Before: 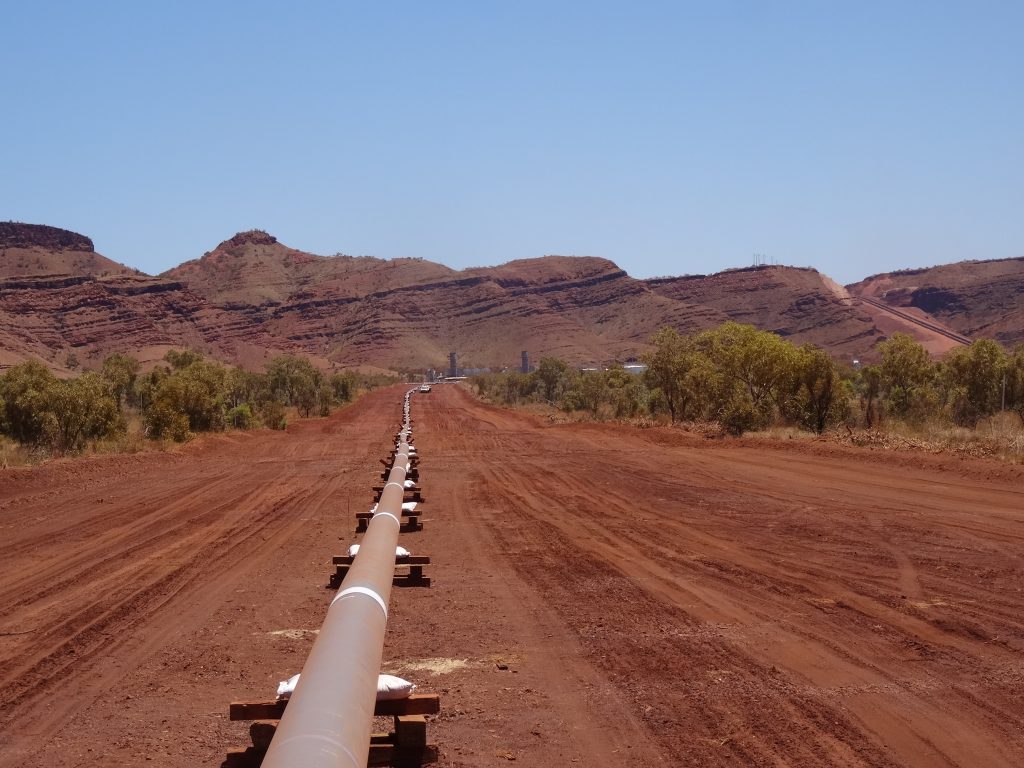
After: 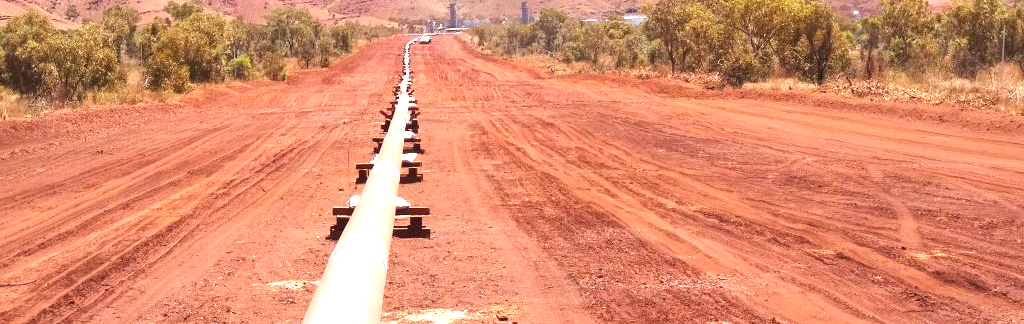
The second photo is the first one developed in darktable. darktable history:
crop: top 45.551%, bottom 12.262%
exposure: black level correction 0, exposure 1.9 EV, compensate highlight preservation false
